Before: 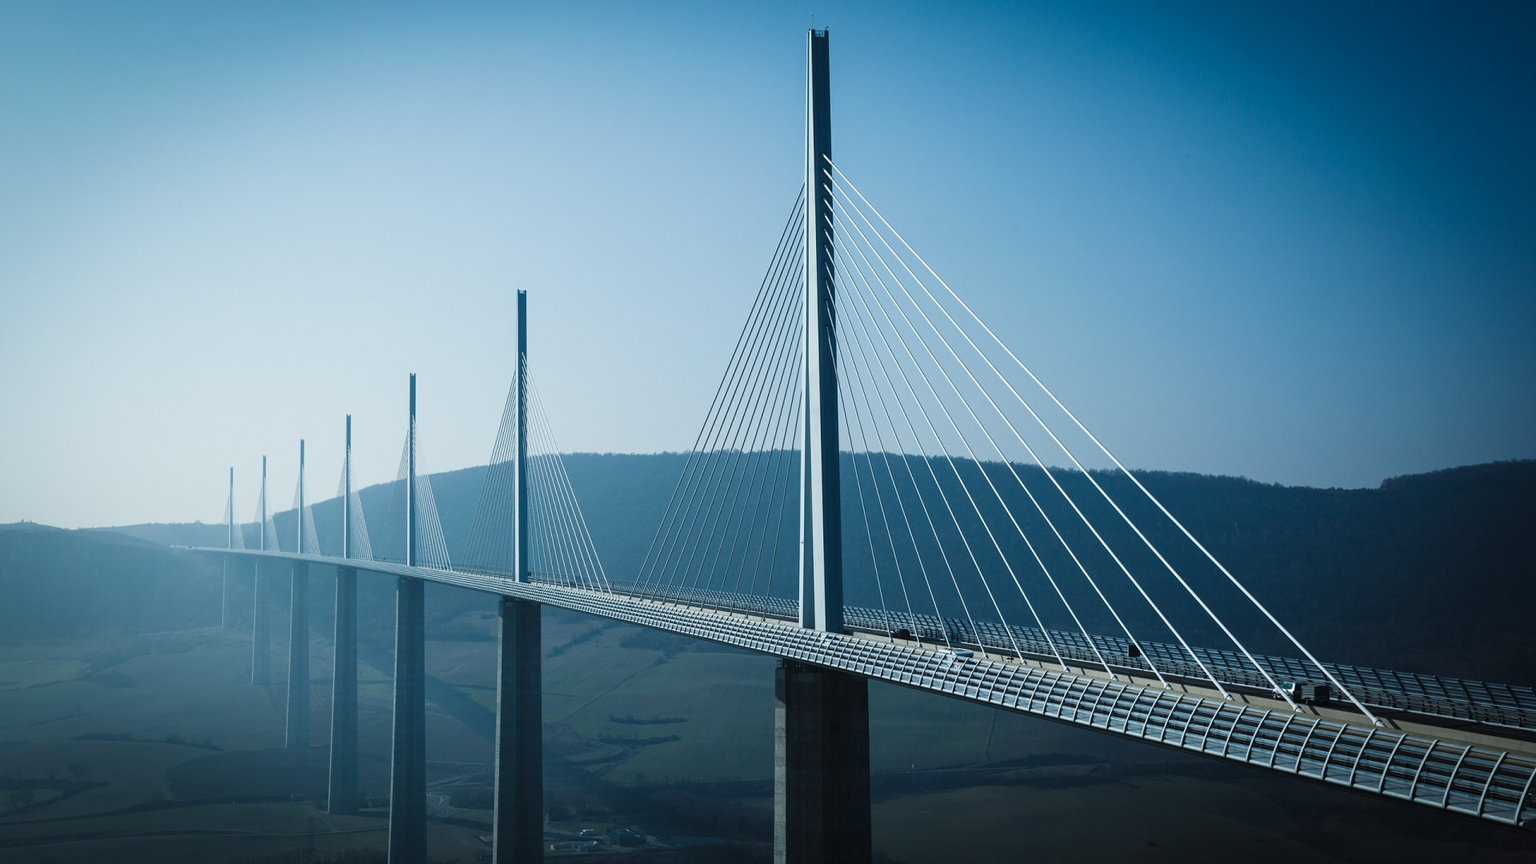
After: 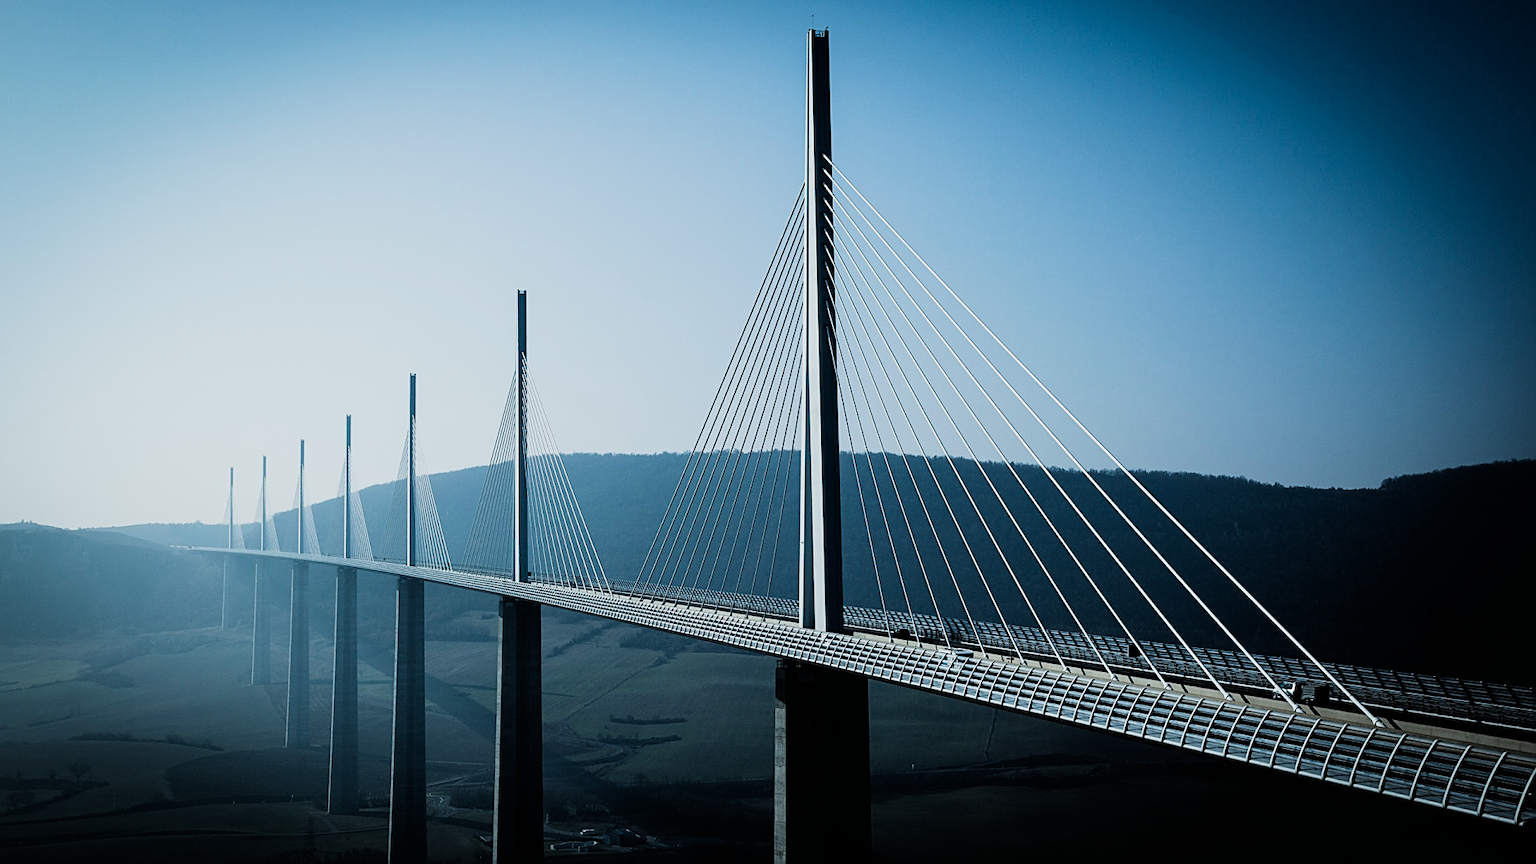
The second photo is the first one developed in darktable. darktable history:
filmic rgb: black relative exposure -5 EV, white relative exposure 3.5 EV, hardness 3.19, contrast 1.4, highlights saturation mix -50%
sharpen: on, module defaults
